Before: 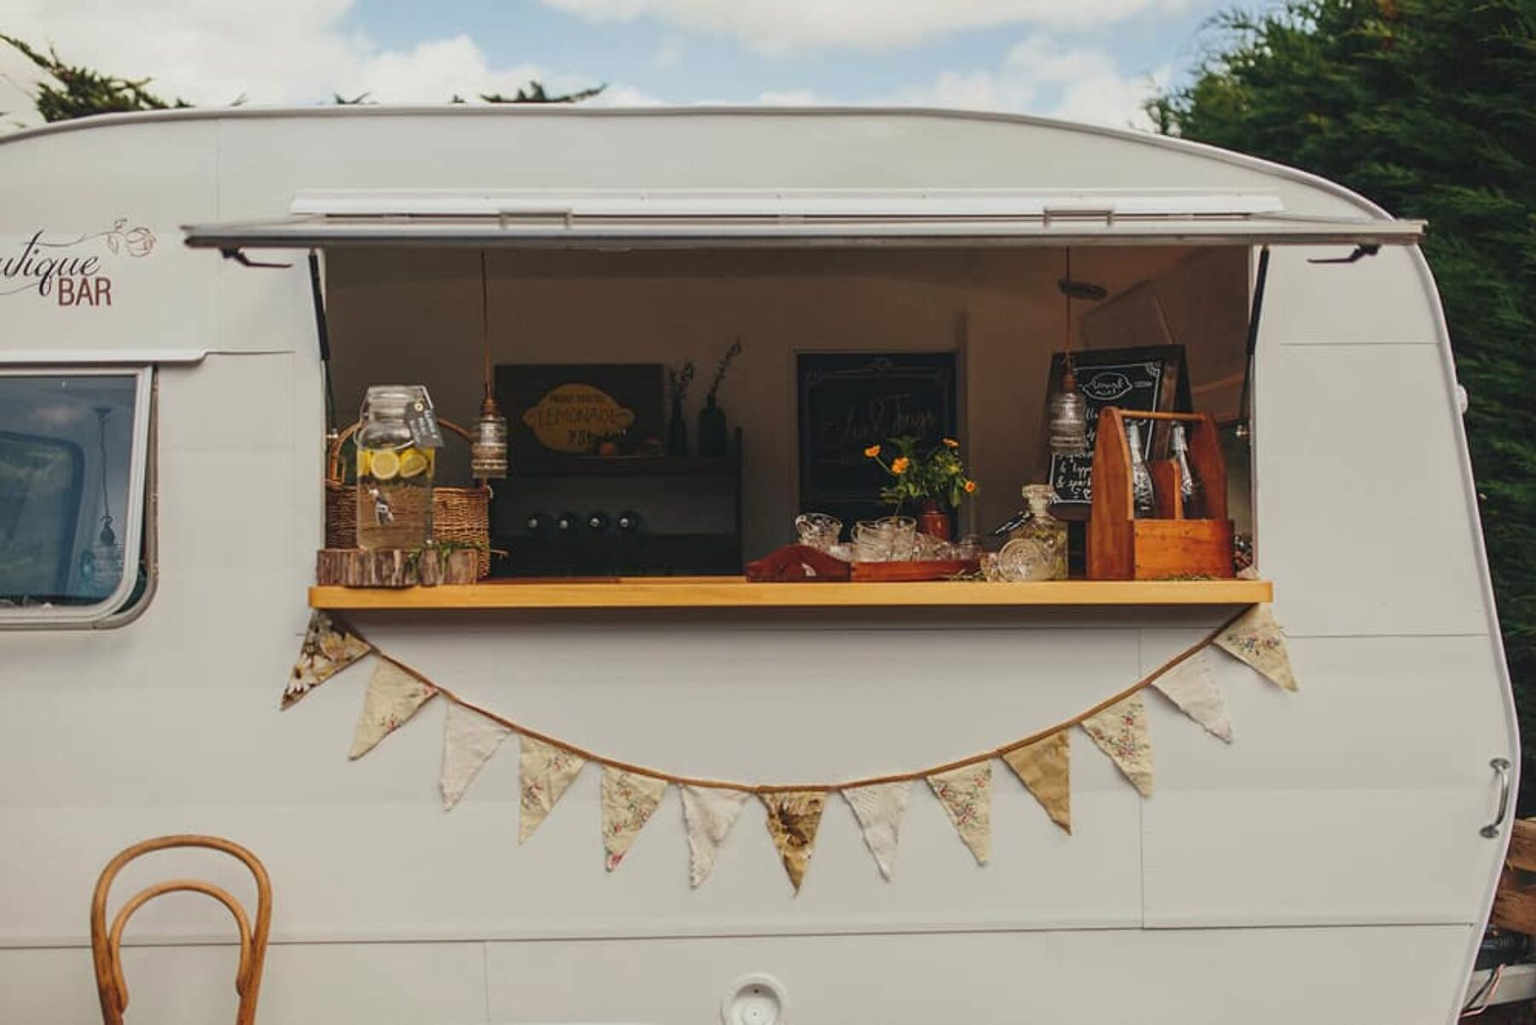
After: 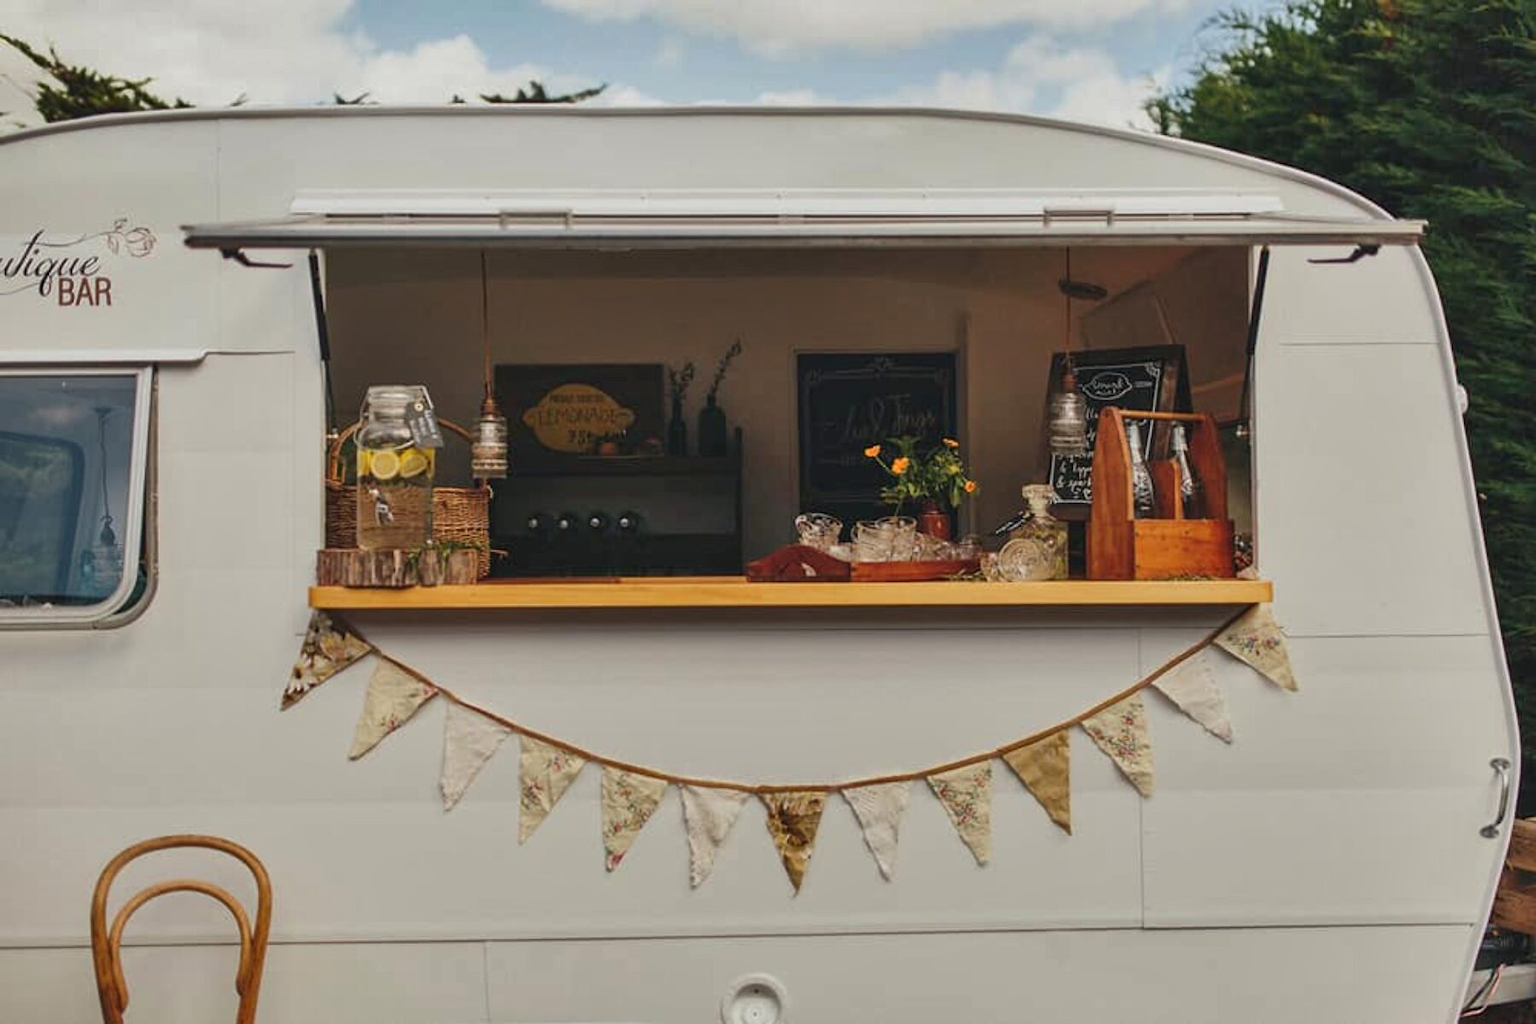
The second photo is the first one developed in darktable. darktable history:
exposure: black level correction 0.001, compensate highlight preservation false
shadows and highlights: soften with gaussian
